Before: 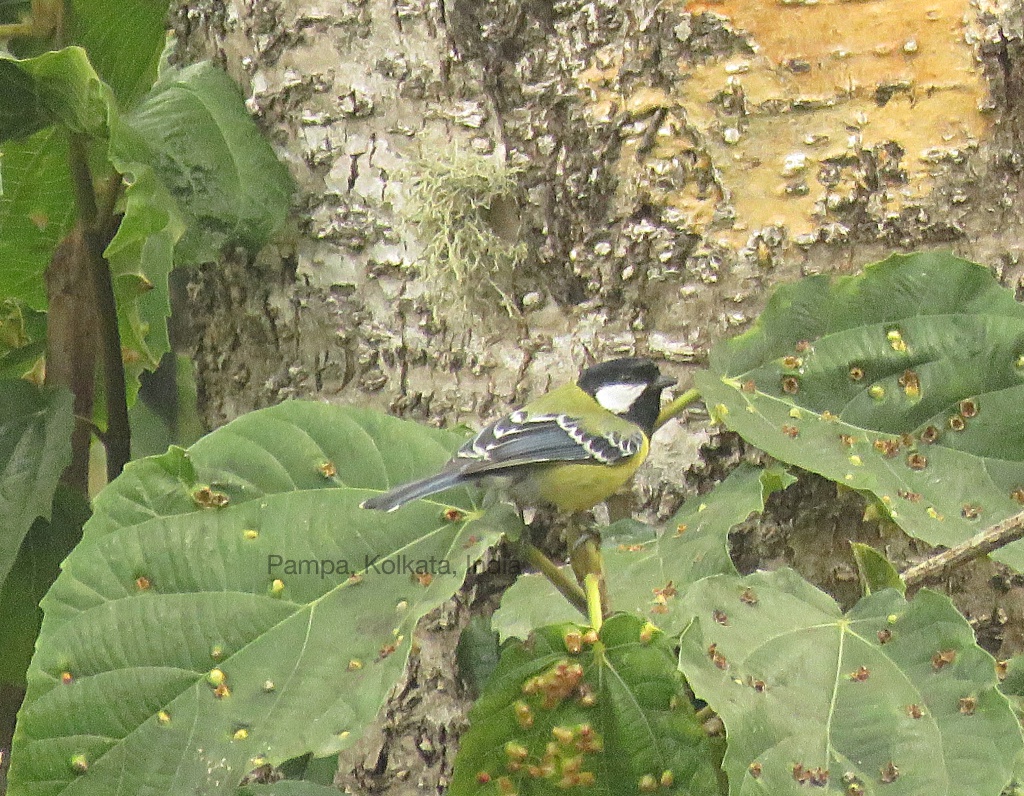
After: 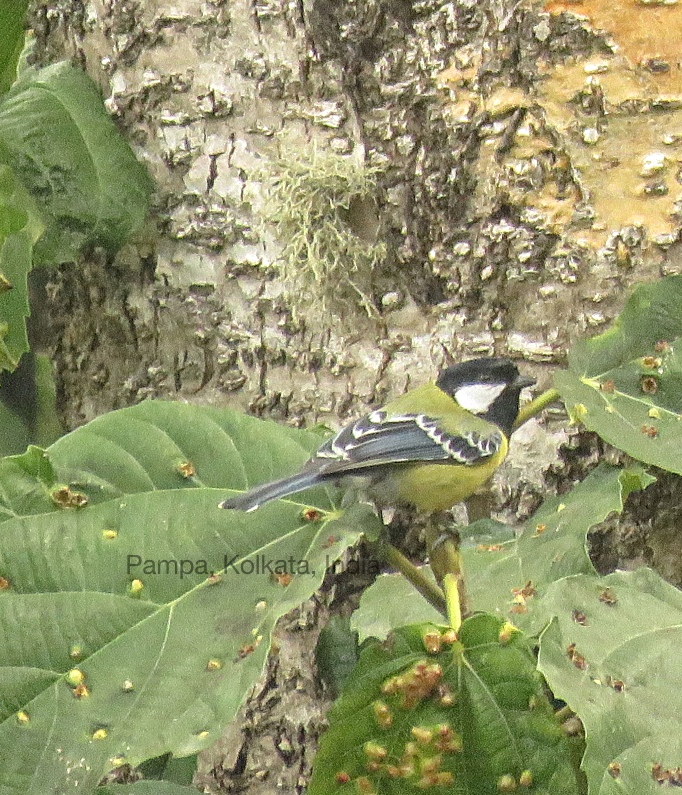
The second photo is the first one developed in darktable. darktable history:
local contrast: on, module defaults
crop and rotate: left 13.839%, right 19.514%
color correction: highlights b* 0.059, saturation 0.988
